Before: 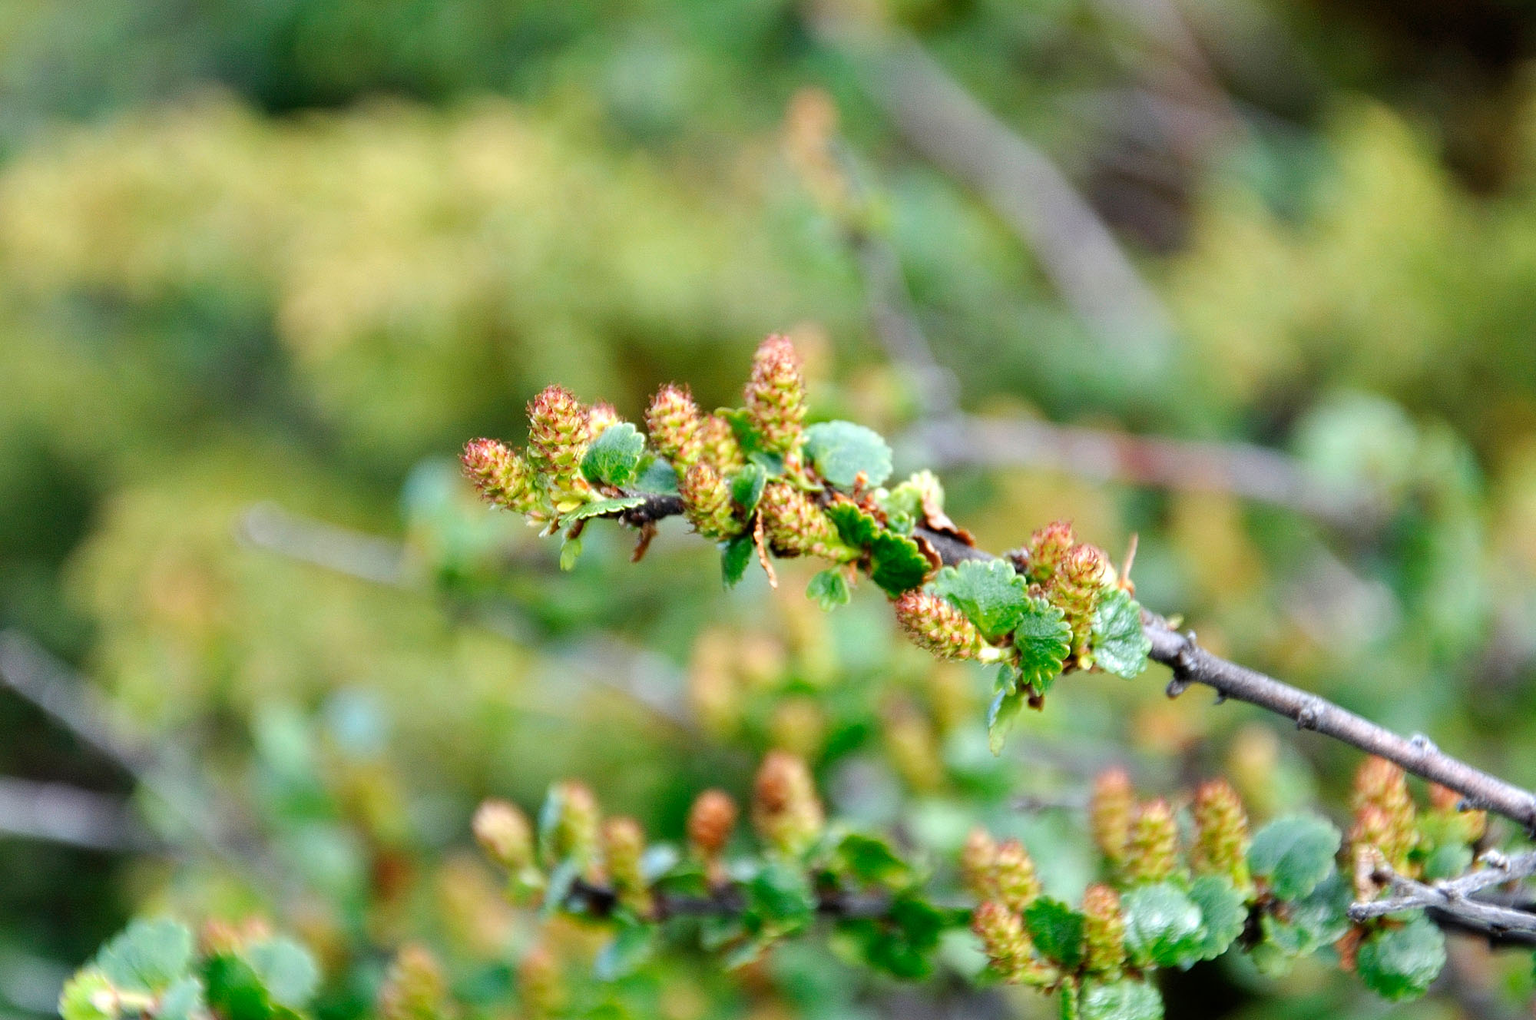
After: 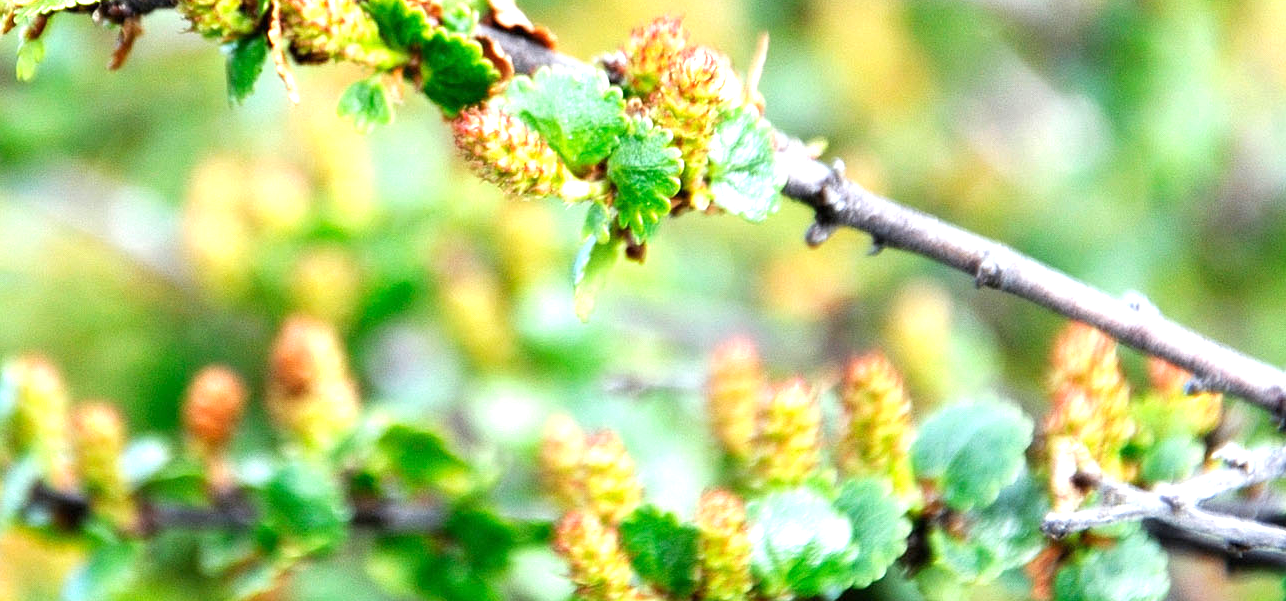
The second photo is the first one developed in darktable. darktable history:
crop and rotate: left 35.686%, top 49.85%, bottom 4.881%
exposure: exposure 1 EV, compensate exposure bias true, compensate highlight preservation false
